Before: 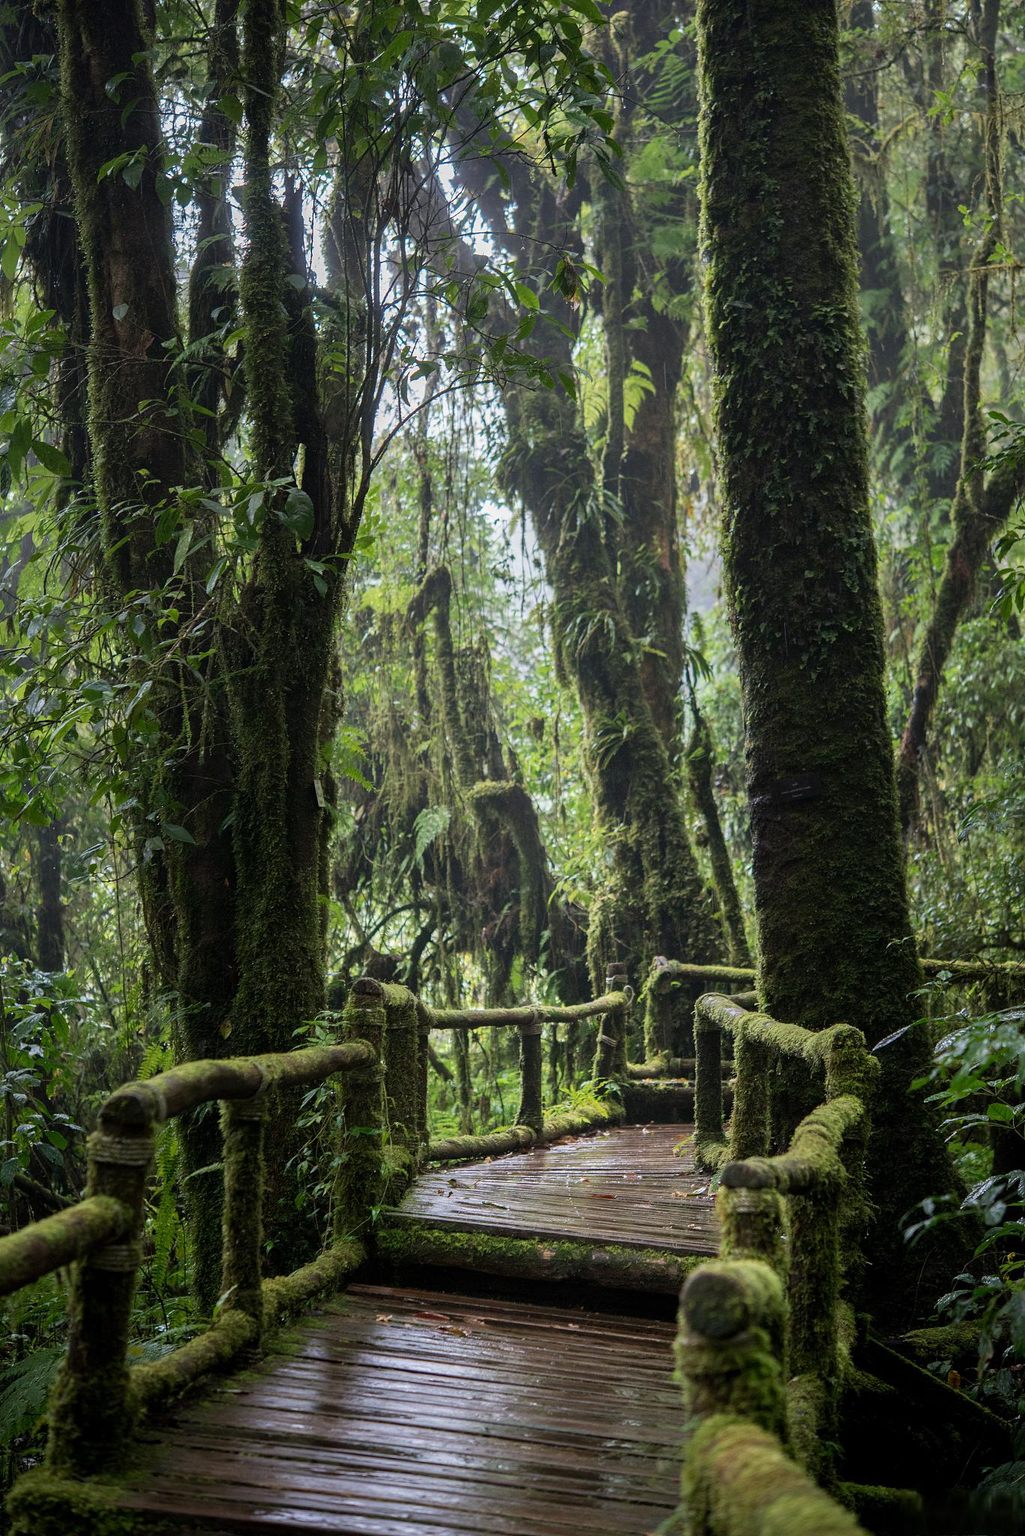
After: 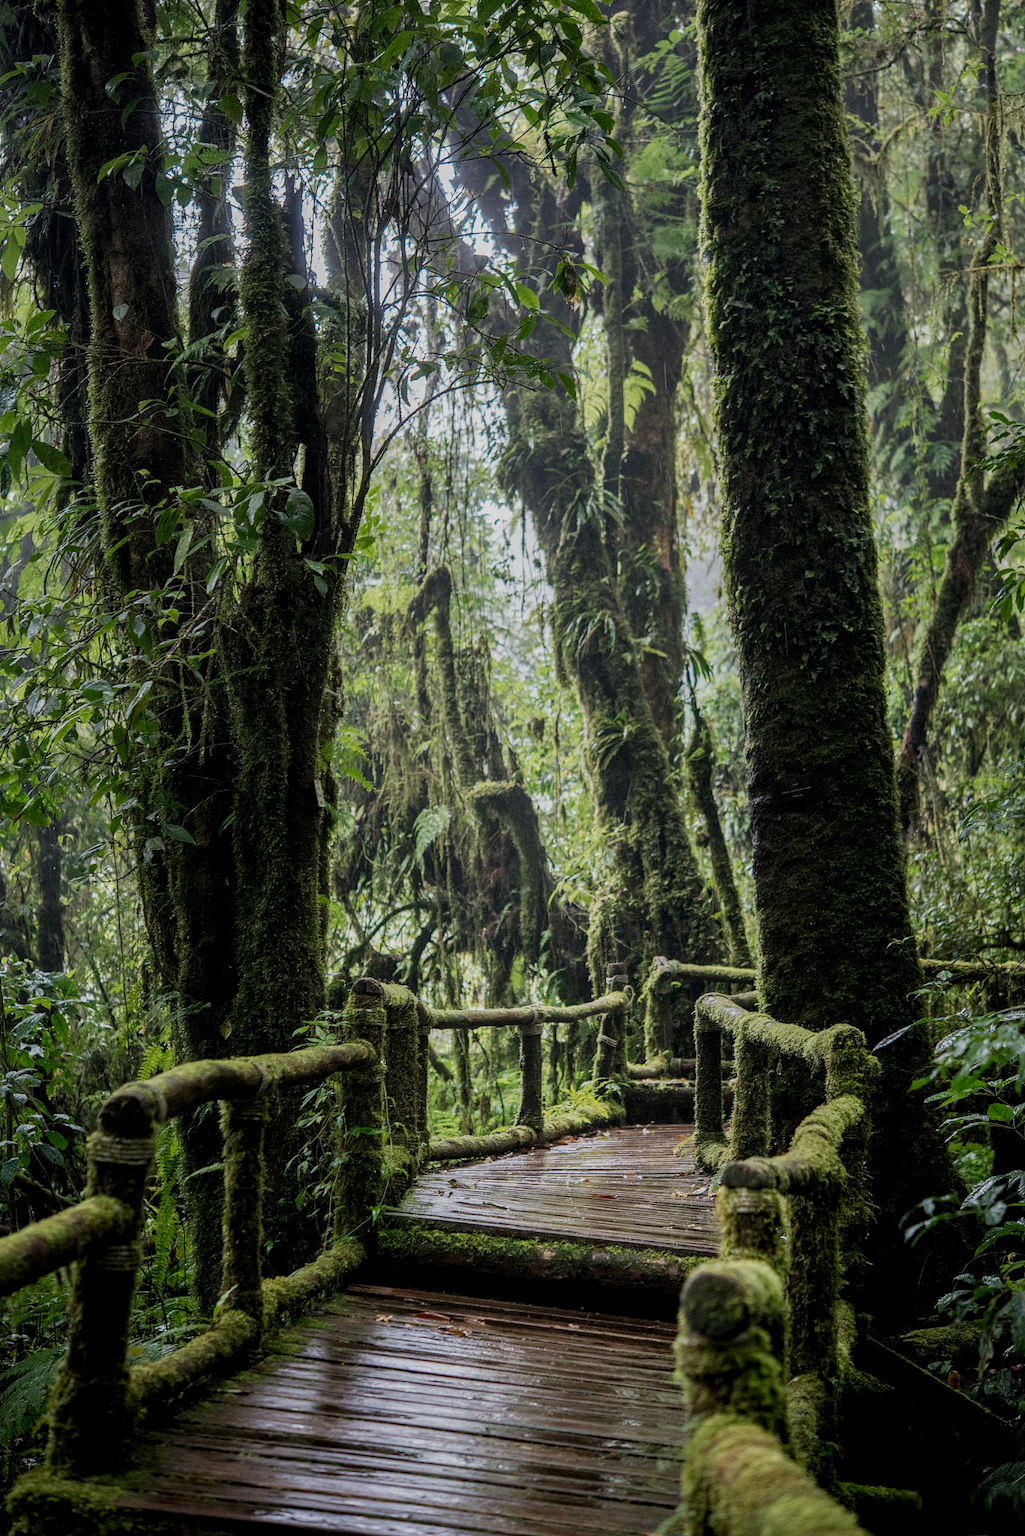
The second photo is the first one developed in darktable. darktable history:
filmic rgb: black relative exposure -16 EV, white relative exposure 4.92 EV, hardness 6.21, preserve chrominance no, color science v5 (2021)
local contrast: on, module defaults
